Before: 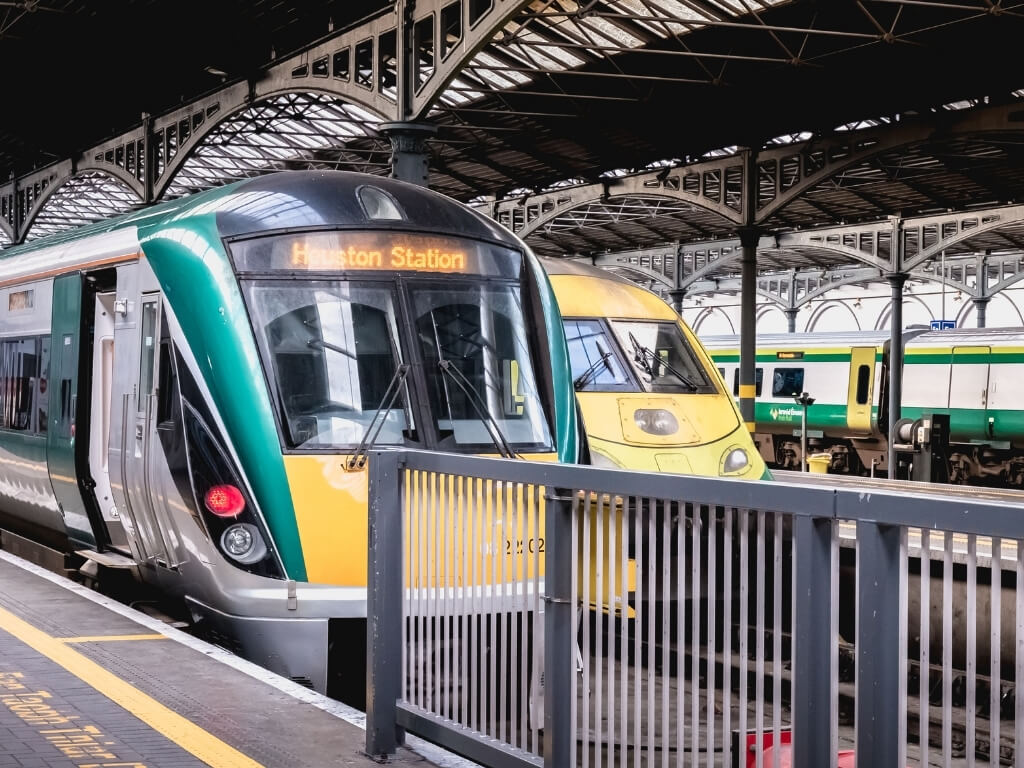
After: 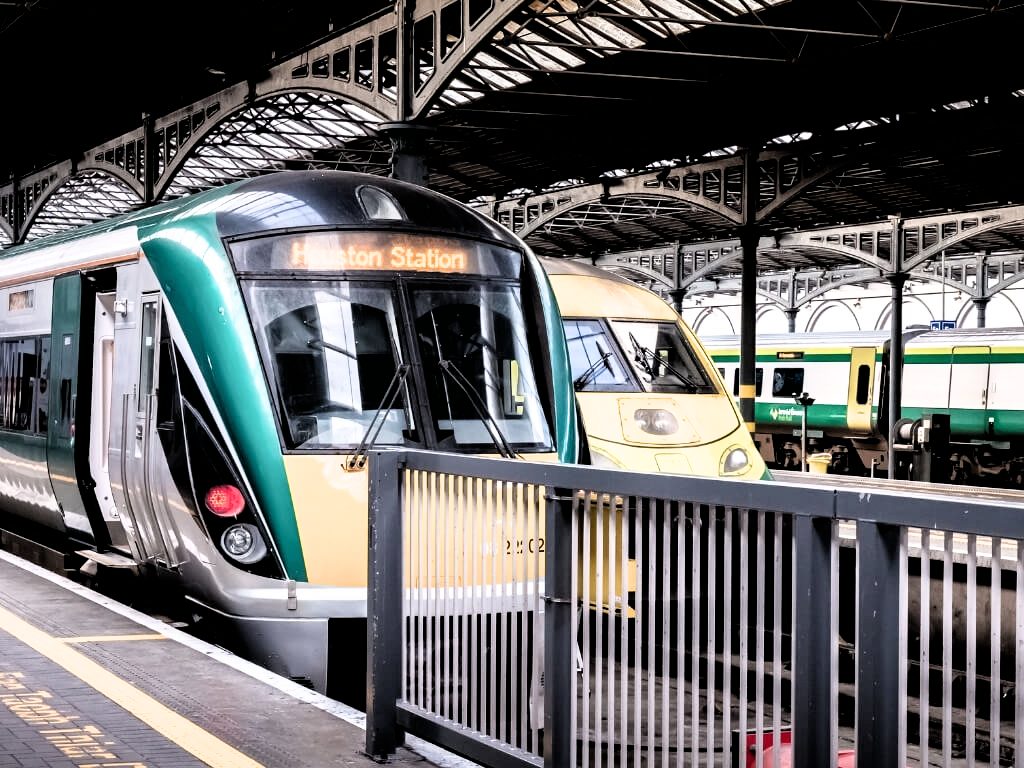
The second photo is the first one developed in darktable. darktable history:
filmic rgb: black relative exposure -3.6 EV, white relative exposure 2.28 EV, hardness 3.4
